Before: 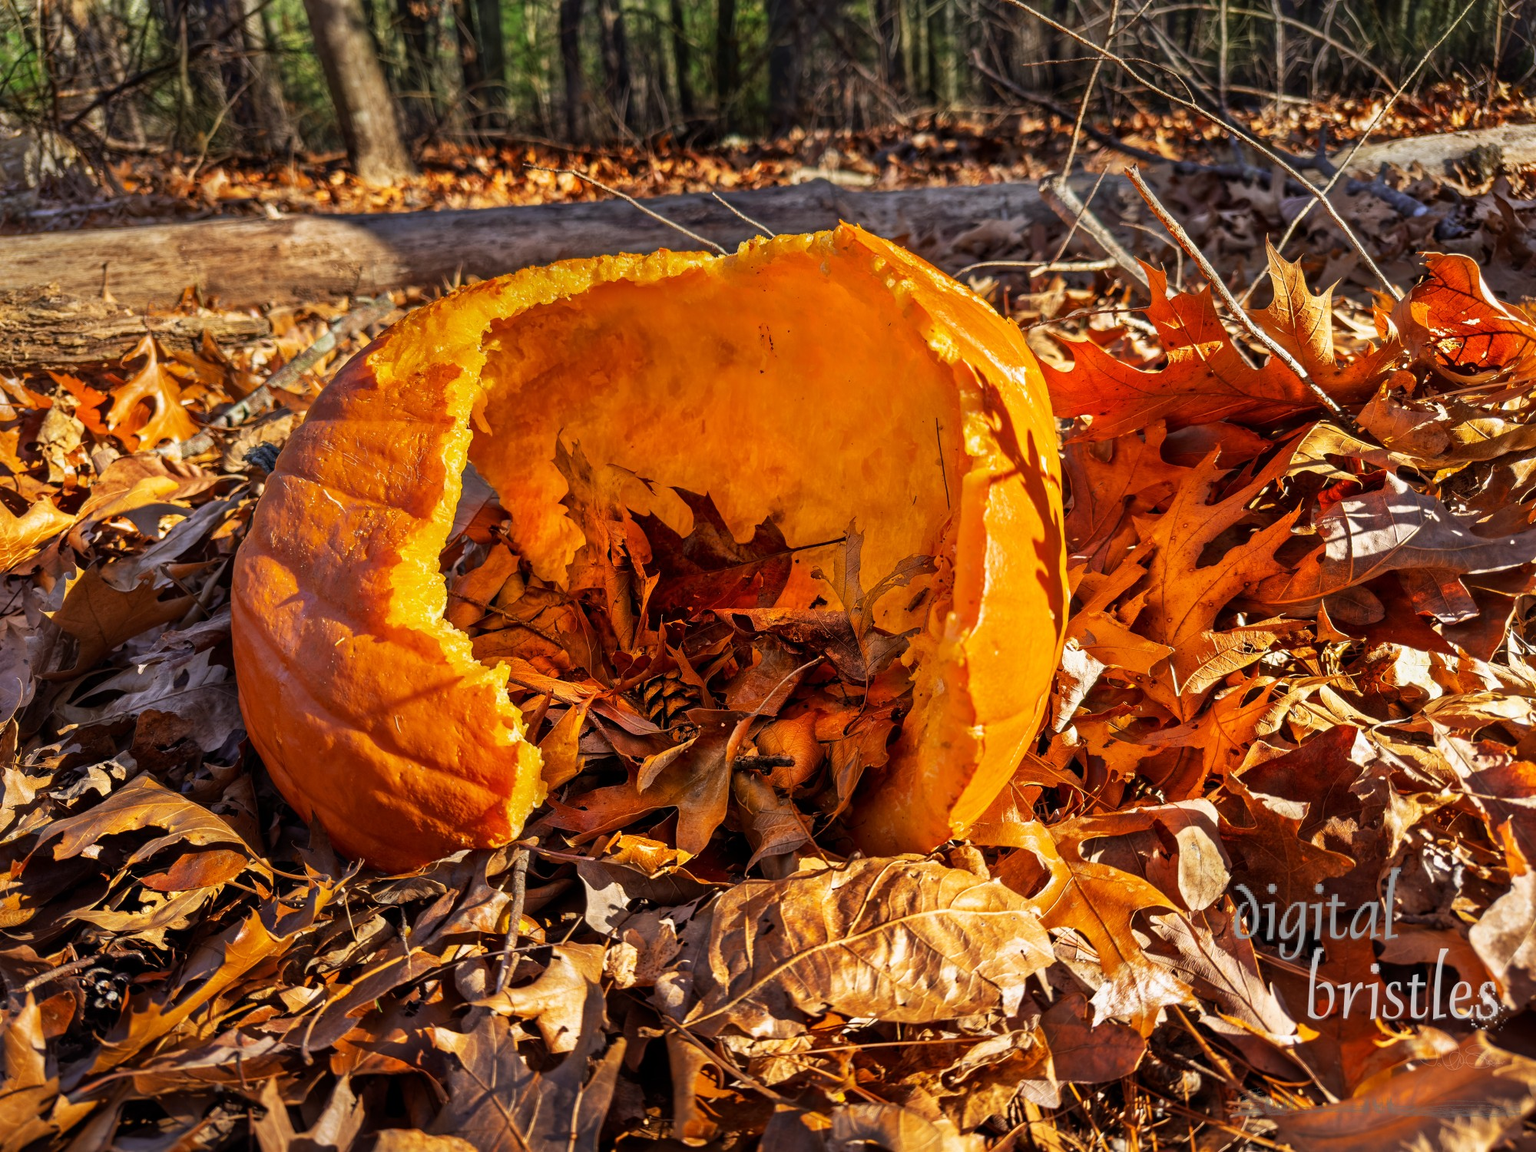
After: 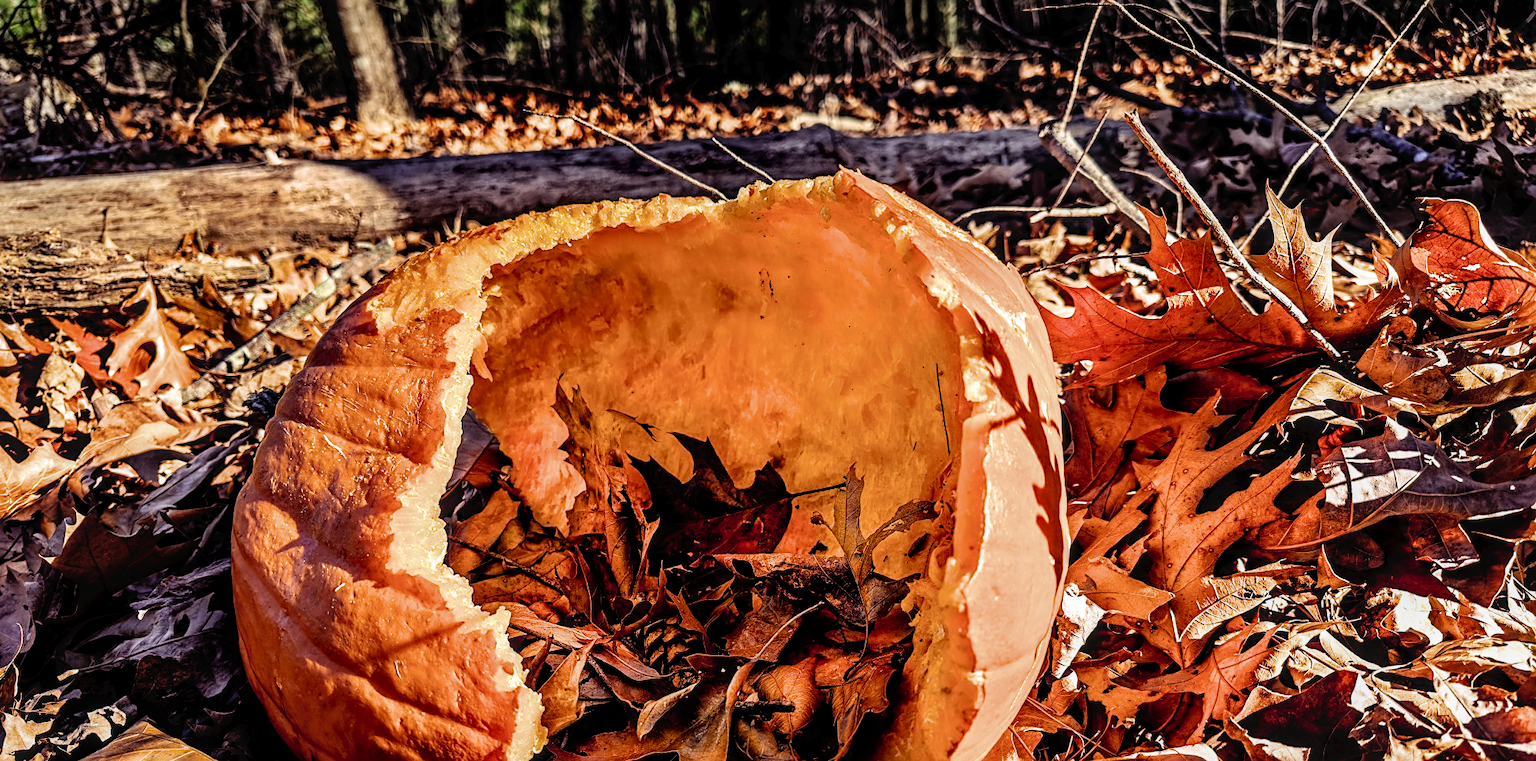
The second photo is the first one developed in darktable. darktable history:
filmic rgb: middle gray luminance 8.62%, black relative exposure -6.27 EV, white relative exposure 2.71 EV, threshold 2.95 EV, target black luminance 0%, hardness 4.76, latitude 73.76%, contrast 1.341, shadows ↔ highlights balance 9.49%, preserve chrominance max RGB, enable highlight reconstruction true
crop and rotate: top 4.799%, bottom 29.017%
sharpen: on, module defaults
local contrast: on, module defaults
contrast brightness saturation: saturation -0.056
color balance rgb: shadows lift › luminance -21.72%, shadows lift › chroma 8.894%, shadows lift › hue 283.91°, perceptual saturation grading › global saturation 0.307%, perceptual brilliance grading › highlights 11.326%
tone curve: curves: ch0 [(0, 0) (0.003, 0.018) (0.011, 0.019) (0.025, 0.02) (0.044, 0.024) (0.069, 0.034) (0.1, 0.049) (0.136, 0.082) (0.177, 0.136) (0.224, 0.196) (0.277, 0.263) (0.335, 0.329) (0.399, 0.401) (0.468, 0.473) (0.543, 0.546) (0.623, 0.625) (0.709, 0.698) (0.801, 0.779) (0.898, 0.867) (1, 1)], preserve colors none
